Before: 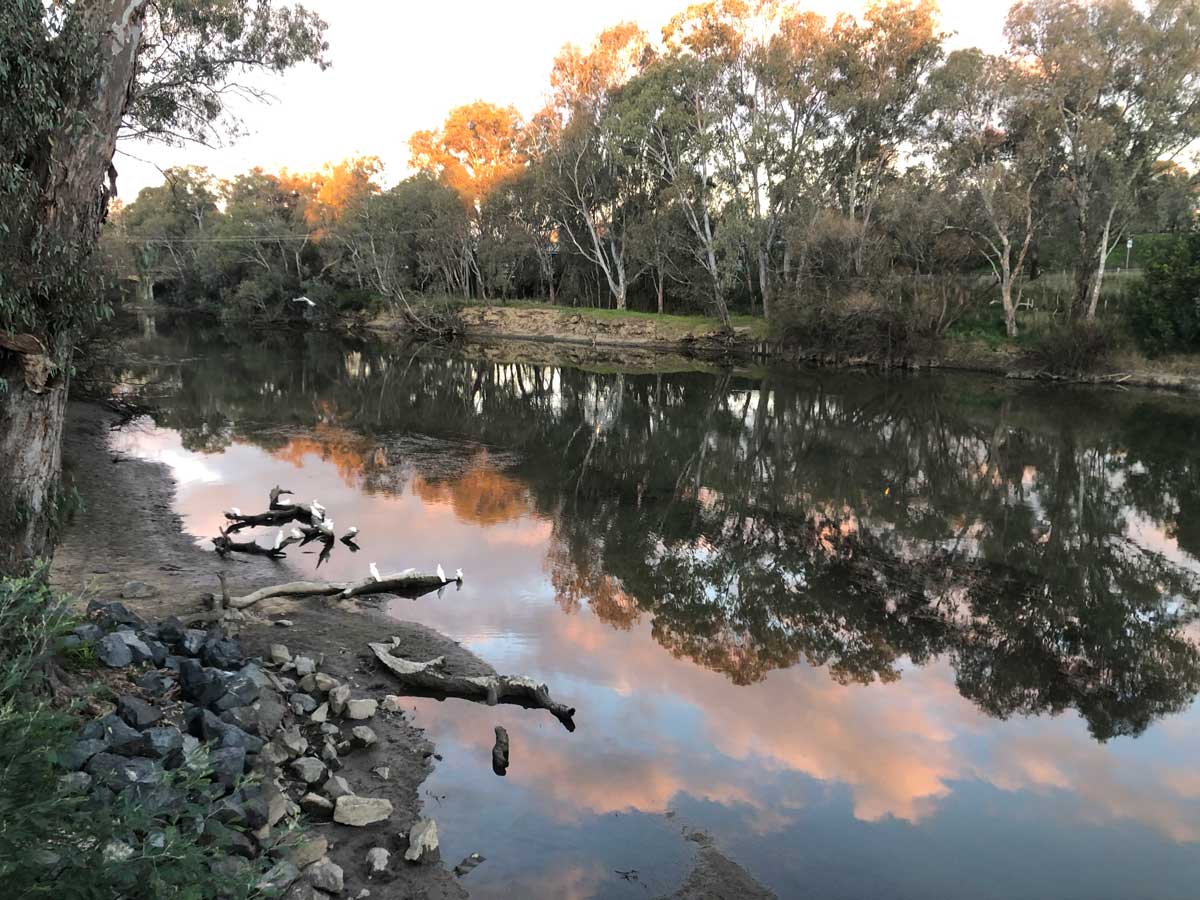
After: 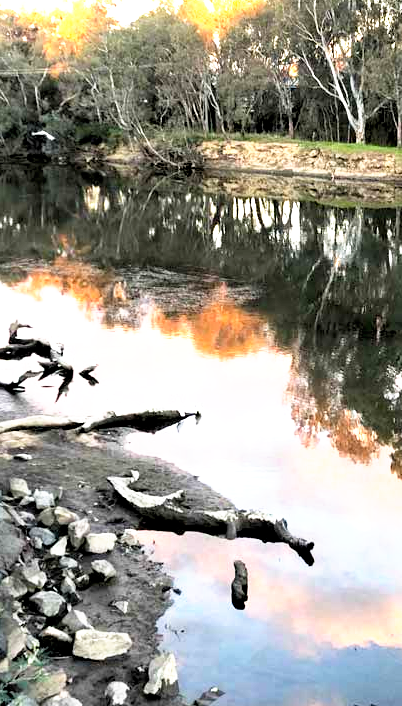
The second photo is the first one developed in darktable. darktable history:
rgb levels: levels [[0.013, 0.434, 0.89], [0, 0.5, 1], [0, 0.5, 1]]
tone curve: curves: ch0 [(0, 0) (0.003, 0) (0.011, 0.001) (0.025, 0.003) (0.044, 0.004) (0.069, 0.007) (0.1, 0.01) (0.136, 0.033) (0.177, 0.082) (0.224, 0.141) (0.277, 0.208) (0.335, 0.282) (0.399, 0.363) (0.468, 0.451) (0.543, 0.545) (0.623, 0.647) (0.709, 0.756) (0.801, 0.87) (0.898, 0.972) (1, 1)], preserve colors none
crop and rotate: left 21.77%, top 18.528%, right 44.676%, bottom 2.997%
exposure: black level correction 0.001, exposure 0.955 EV, compensate exposure bias true, compensate highlight preservation false
